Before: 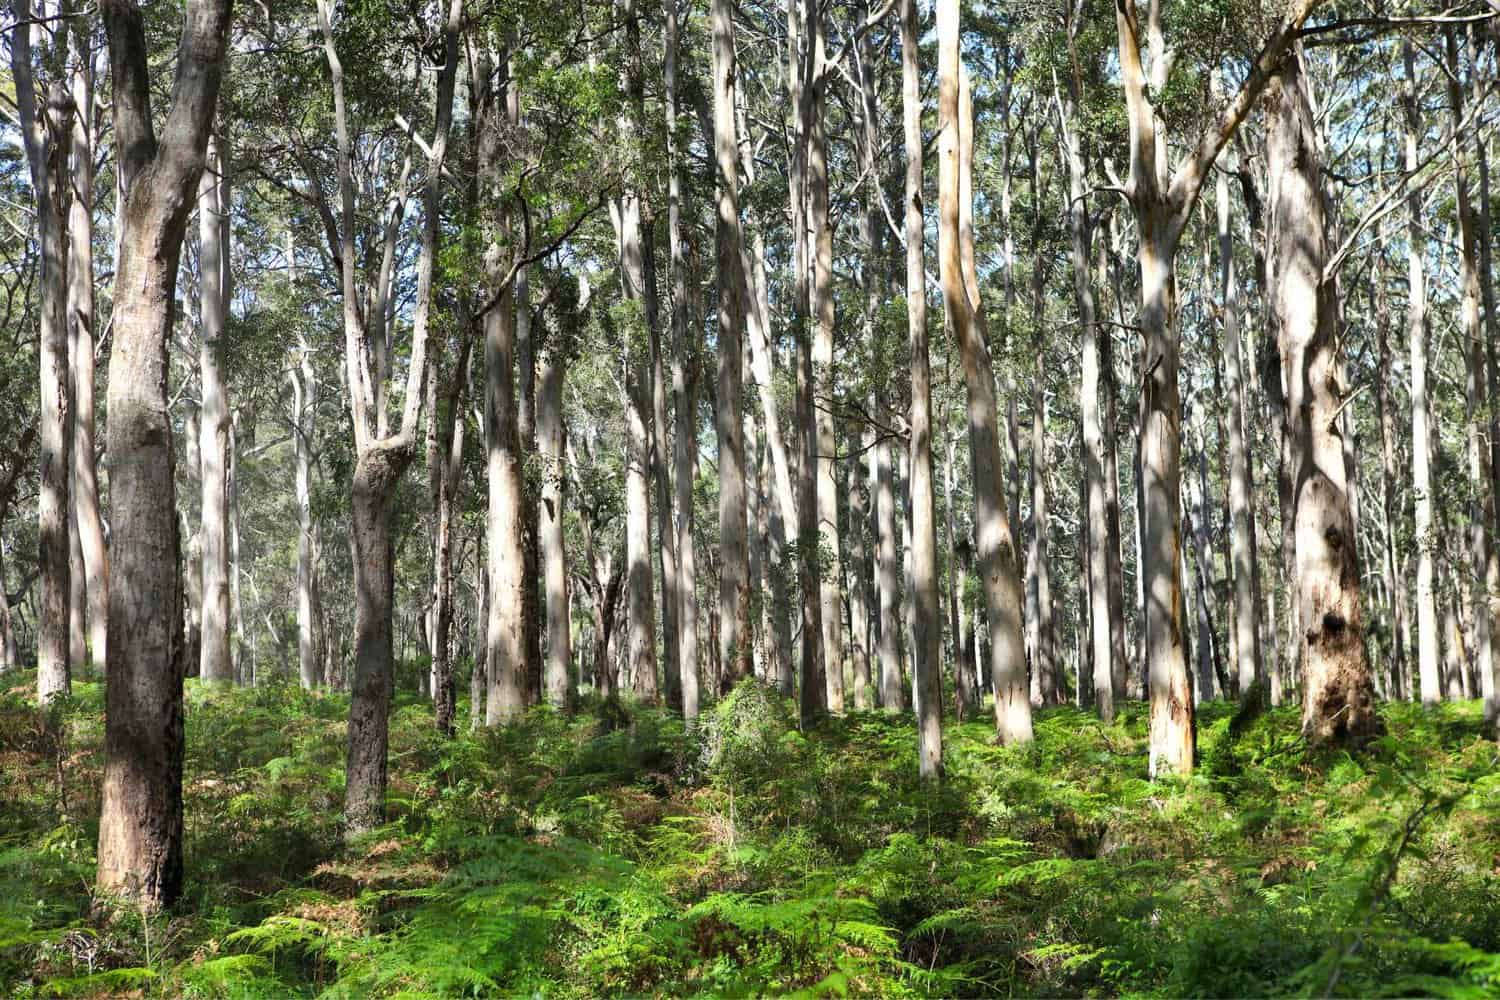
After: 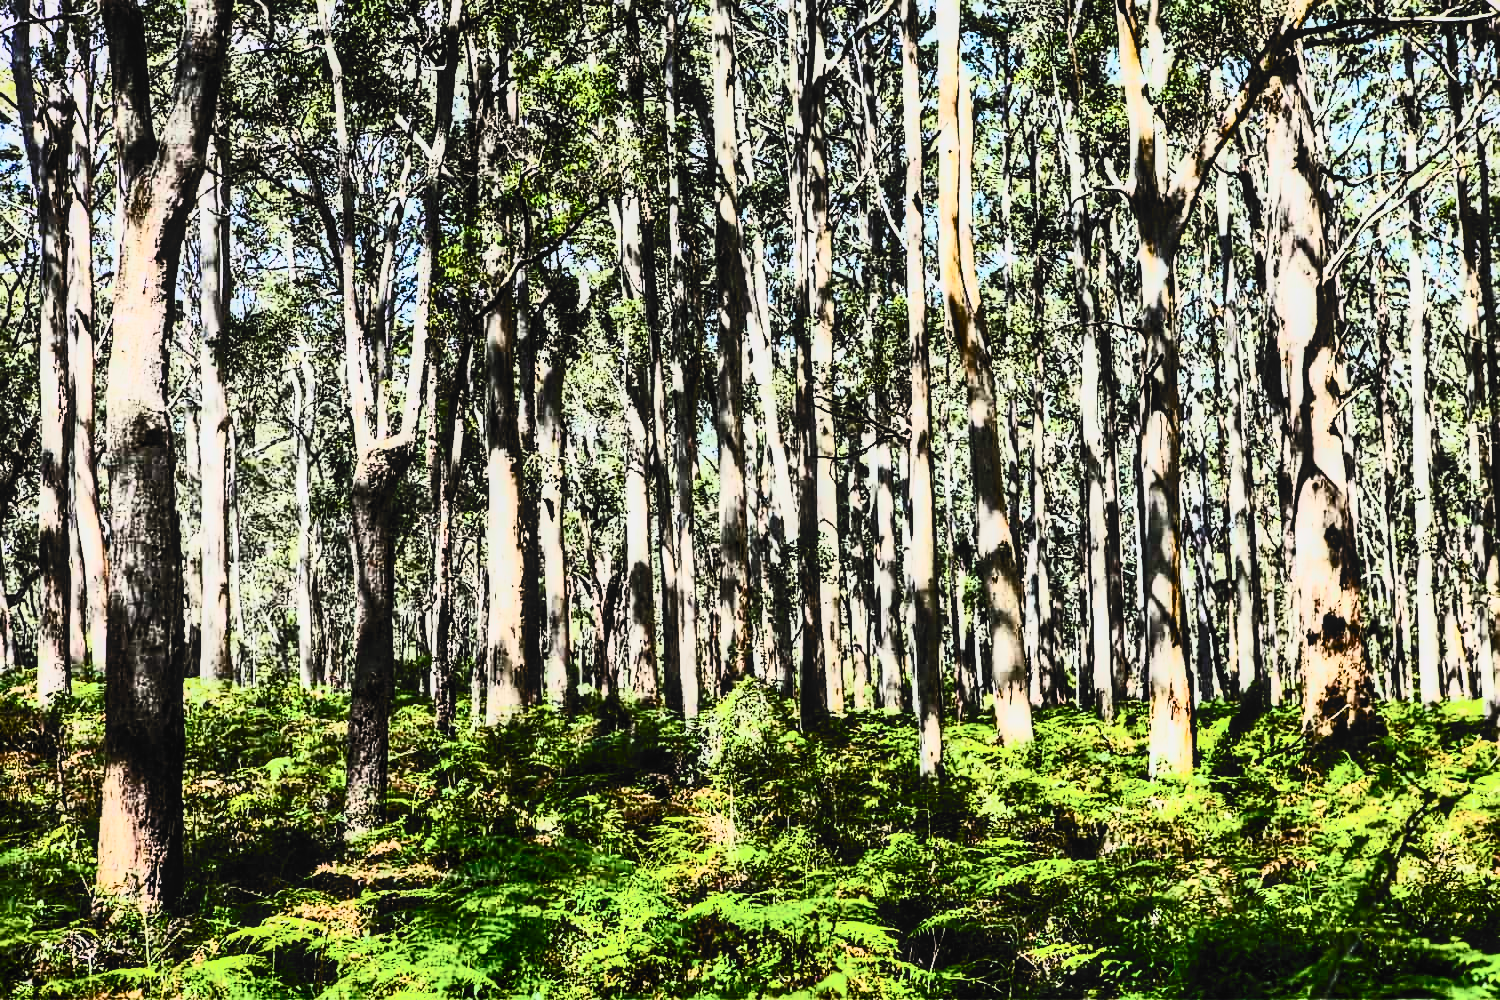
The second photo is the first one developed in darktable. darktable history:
color balance rgb: global offset › luminance 0.737%, perceptual saturation grading › global saturation 35.916%, perceptual saturation grading › shadows 35.185%
local contrast: on, module defaults
shadows and highlights: soften with gaussian
contrast brightness saturation: contrast 0.928, brightness 0.204
filmic rgb: black relative exposure -5 EV, white relative exposure 3.97 EV, hardness 2.88, contrast 1.298, highlights saturation mix -28.91%, color science v6 (2022)
sharpen: on, module defaults
